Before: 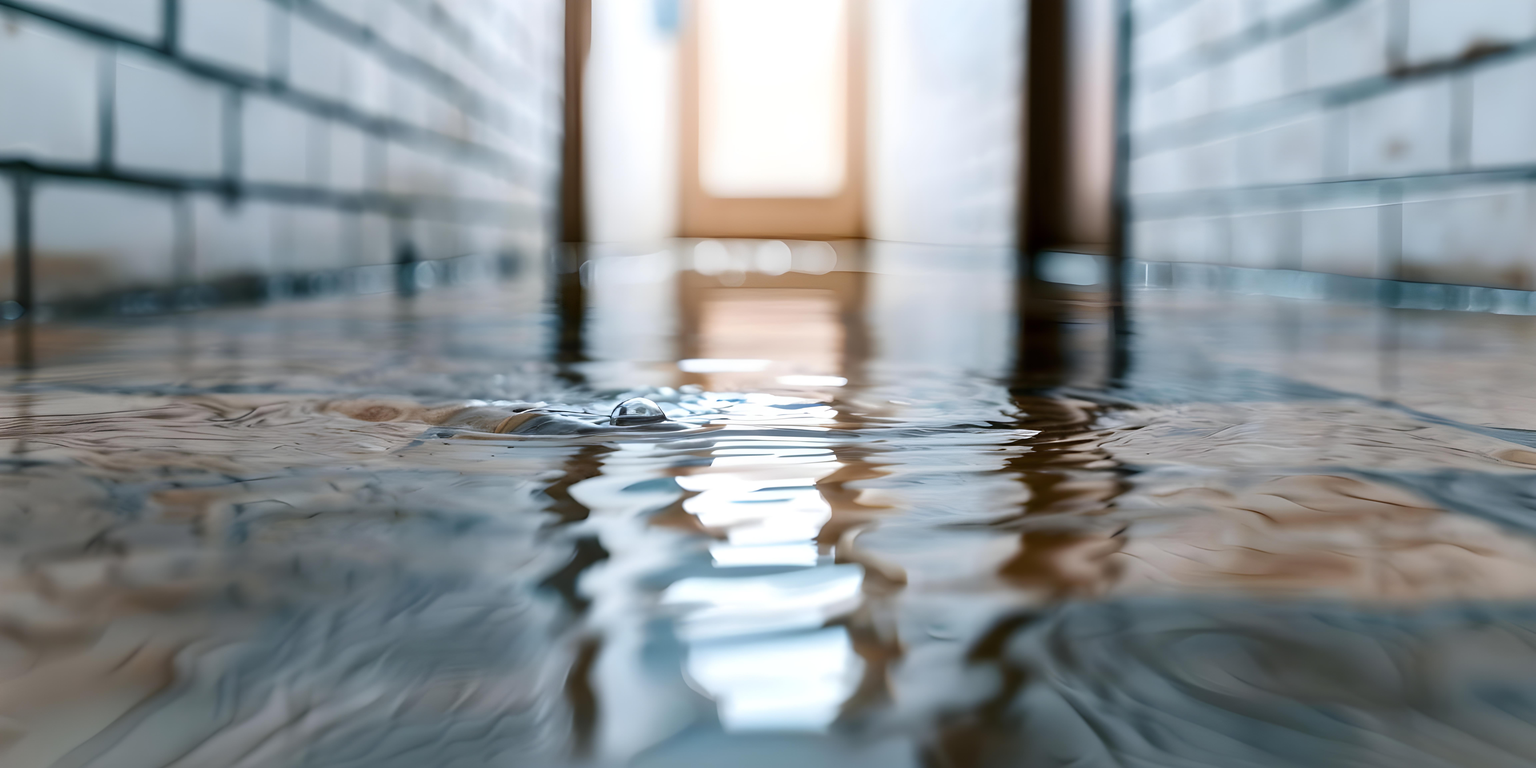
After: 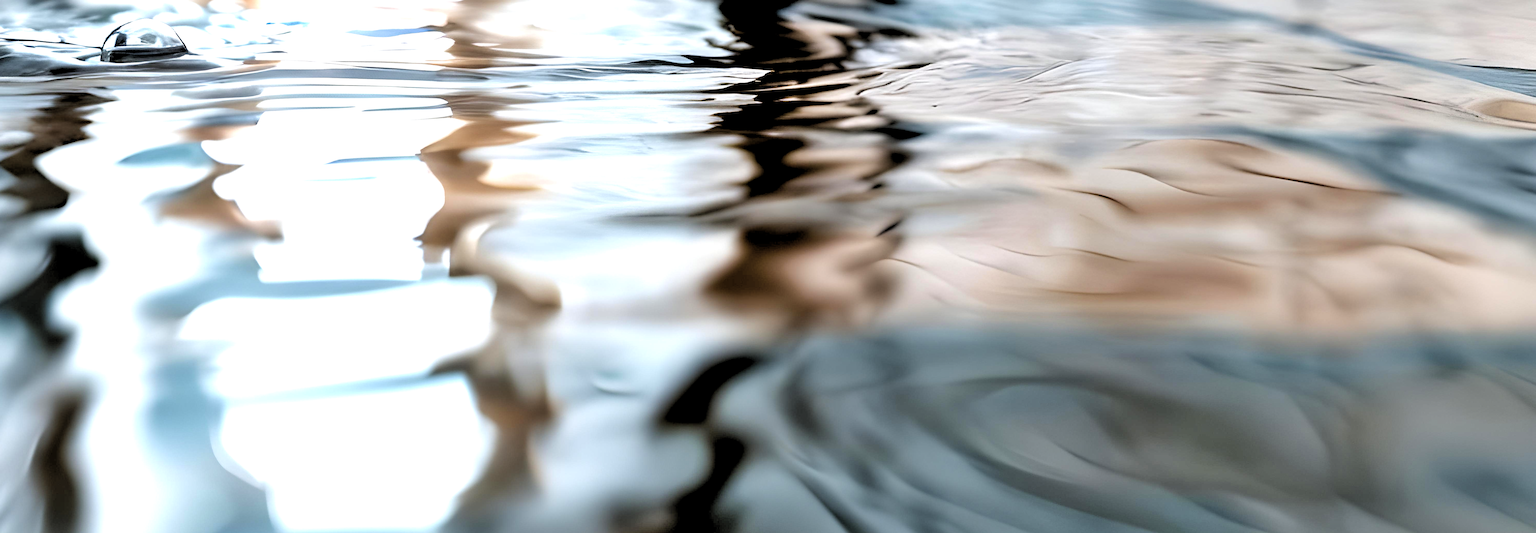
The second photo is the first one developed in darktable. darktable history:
rgb levels: levels [[0.034, 0.472, 0.904], [0, 0.5, 1], [0, 0.5, 1]]
crop and rotate: left 35.509%, top 50.238%, bottom 4.934%
sharpen: on, module defaults
velvia: strength 6%
exposure: exposure 0.566 EV, compensate highlight preservation false
shadows and highlights: radius 110.86, shadows 51.09, white point adjustment 9.16, highlights -4.17, highlights color adjustment 32.2%, soften with gaussian
